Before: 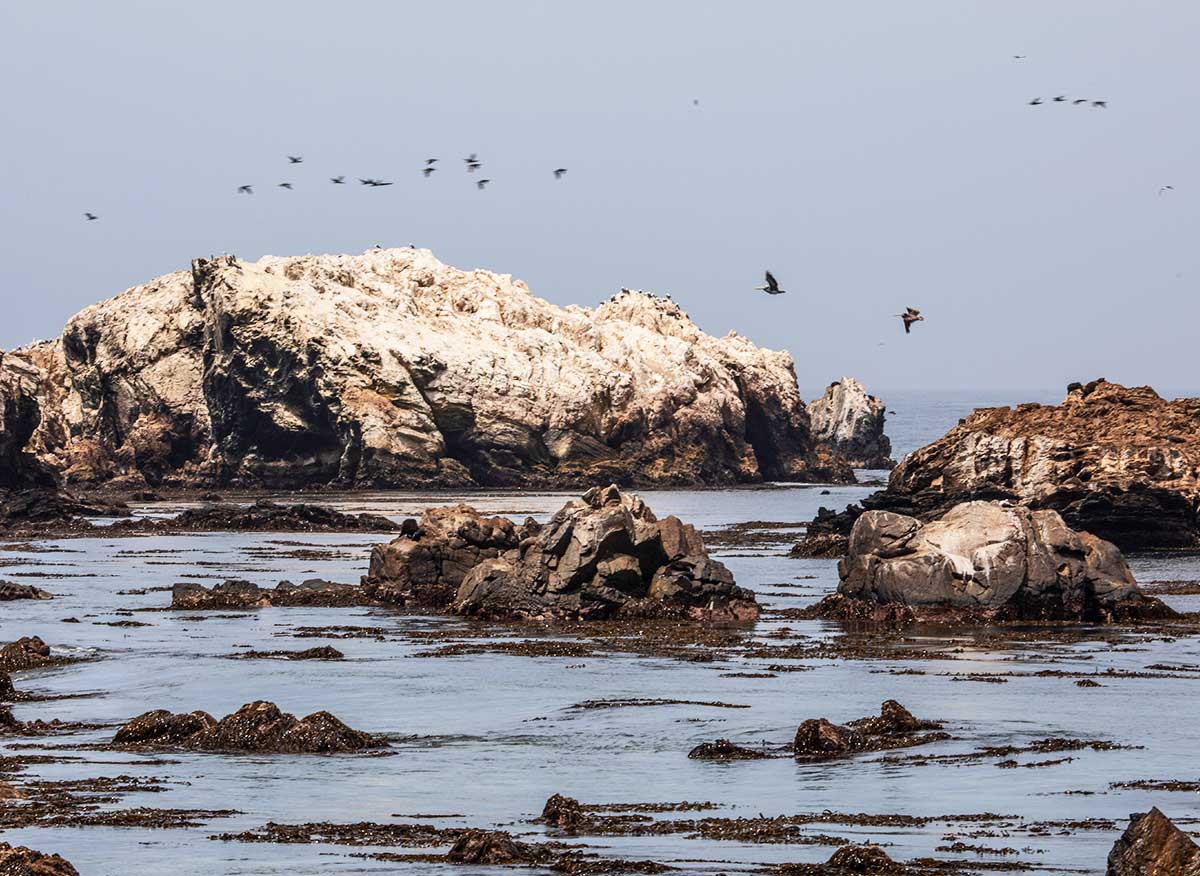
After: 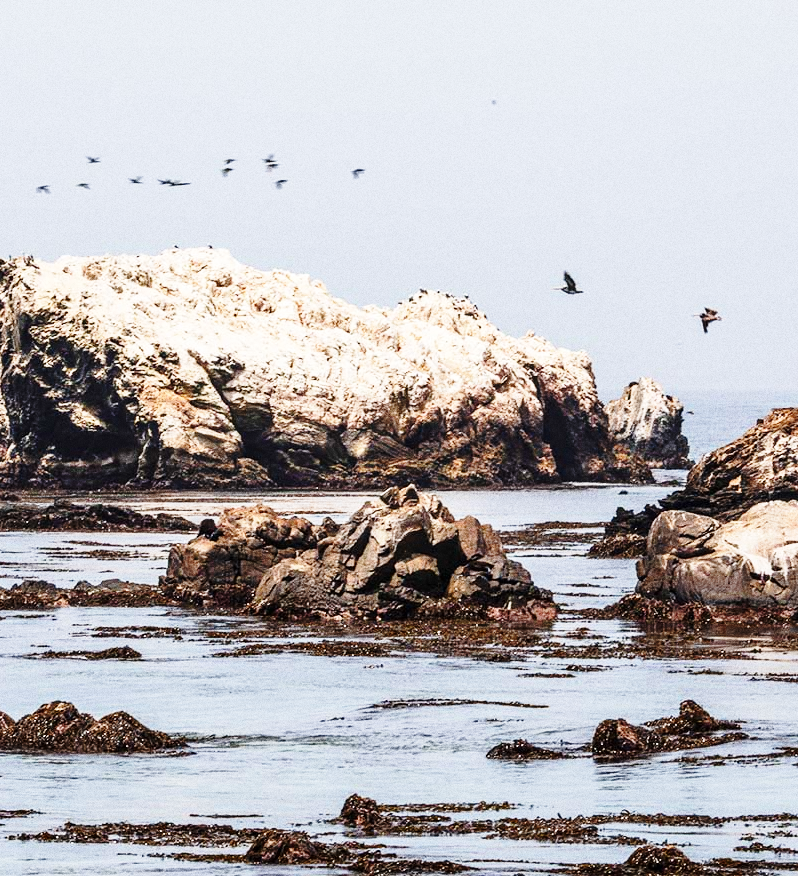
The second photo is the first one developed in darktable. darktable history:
crop: left 16.899%, right 16.556%
base curve: curves: ch0 [(0, 0) (0.028, 0.03) (0.121, 0.232) (0.46, 0.748) (0.859, 0.968) (1, 1)], preserve colors none
grain: coarseness 0.09 ISO, strength 40%
